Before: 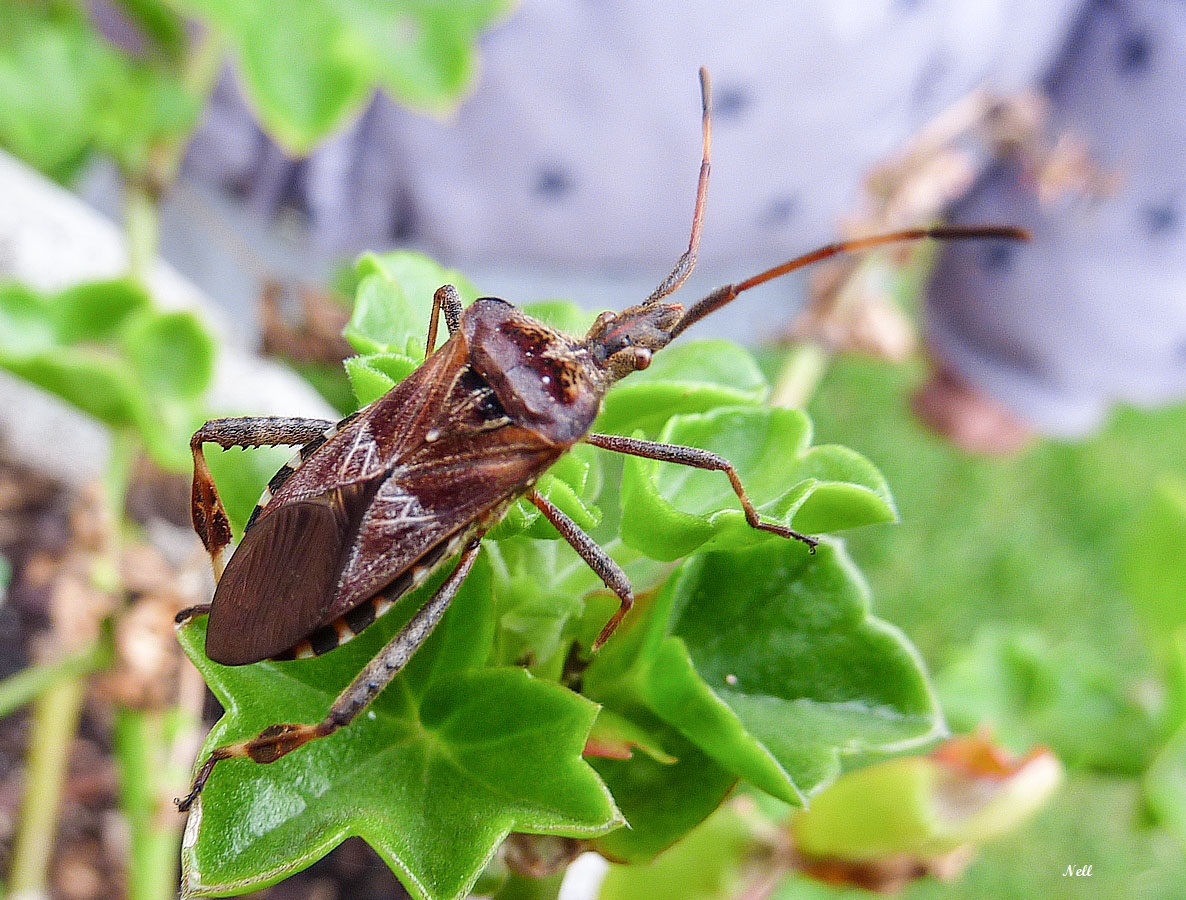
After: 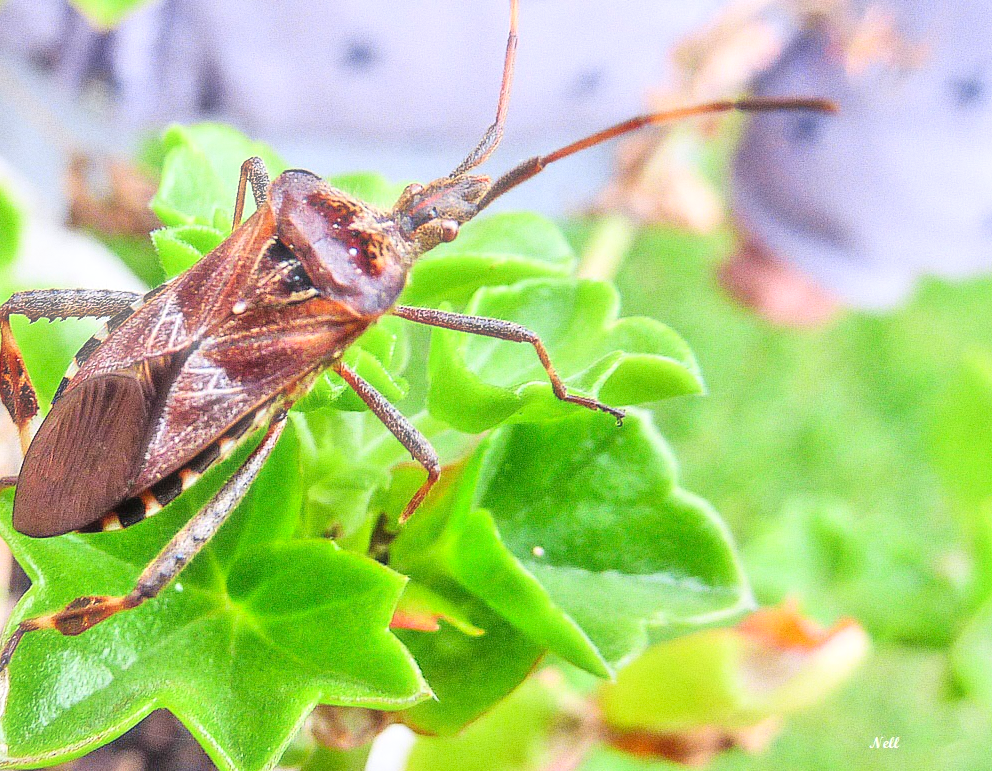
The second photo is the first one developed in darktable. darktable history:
grain: coarseness 0.09 ISO
contrast brightness saturation: contrast 0.2, brightness 0.16, saturation 0.22
tone equalizer: -7 EV 0.15 EV, -6 EV 0.6 EV, -5 EV 1.15 EV, -4 EV 1.33 EV, -3 EV 1.15 EV, -2 EV 0.6 EV, -1 EV 0.15 EV, mask exposure compensation -0.5 EV
haze removal: strength -0.1, adaptive false
crop: left 16.315%, top 14.246%
